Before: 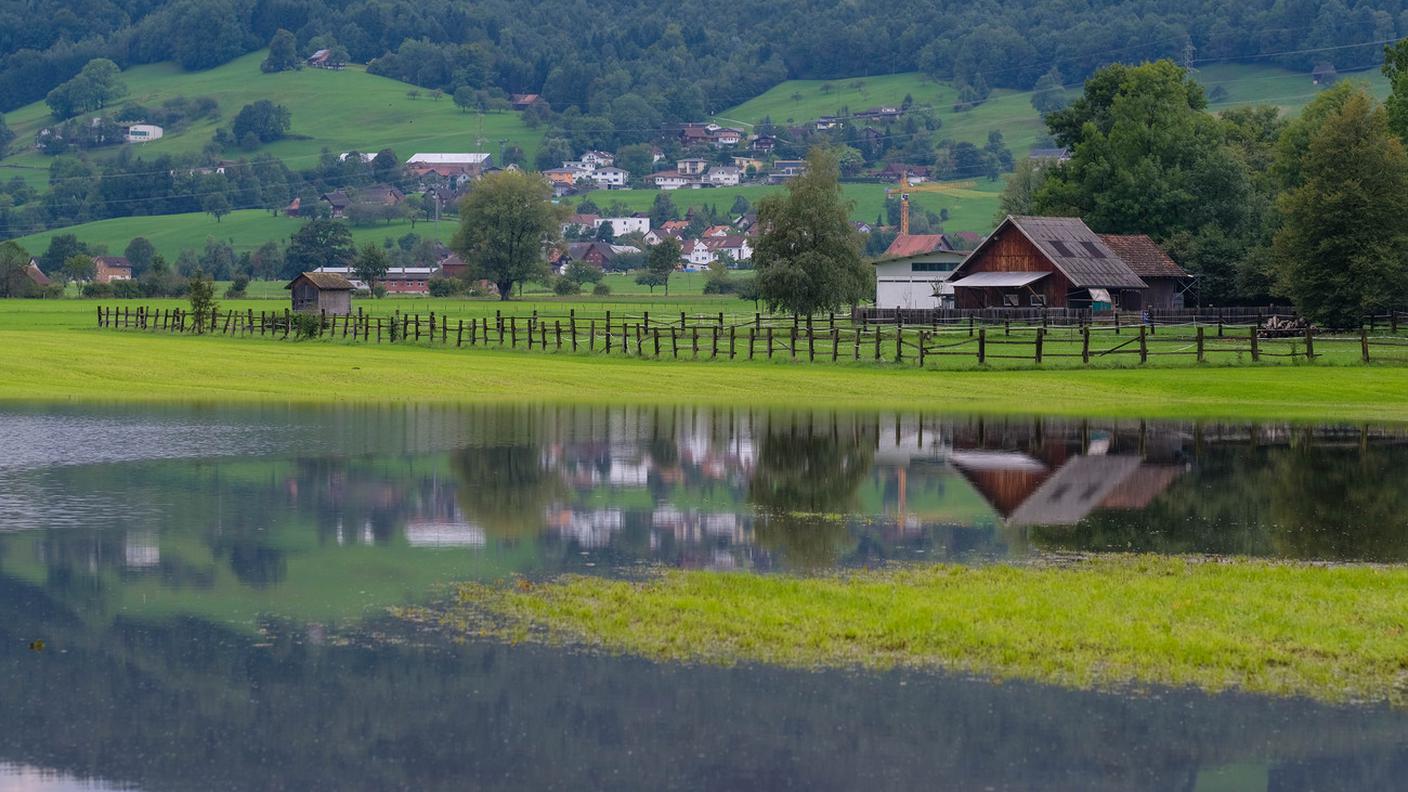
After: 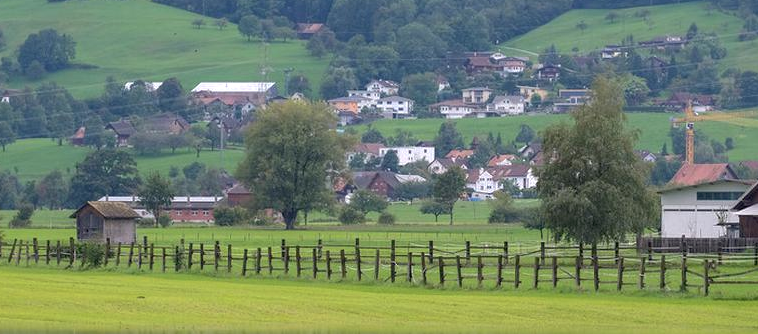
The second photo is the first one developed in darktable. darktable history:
crop: left 15.306%, top 9.065%, right 30.789%, bottom 48.638%
shadows and highlights: on, module defaults
tone equalizer: on, module defaults
contrast brightness saturation: saturation -0.17
exposure: black level correction 0.001, exposure 0.5 EV, compensate exposure bias true, compensate highlight preservation false
